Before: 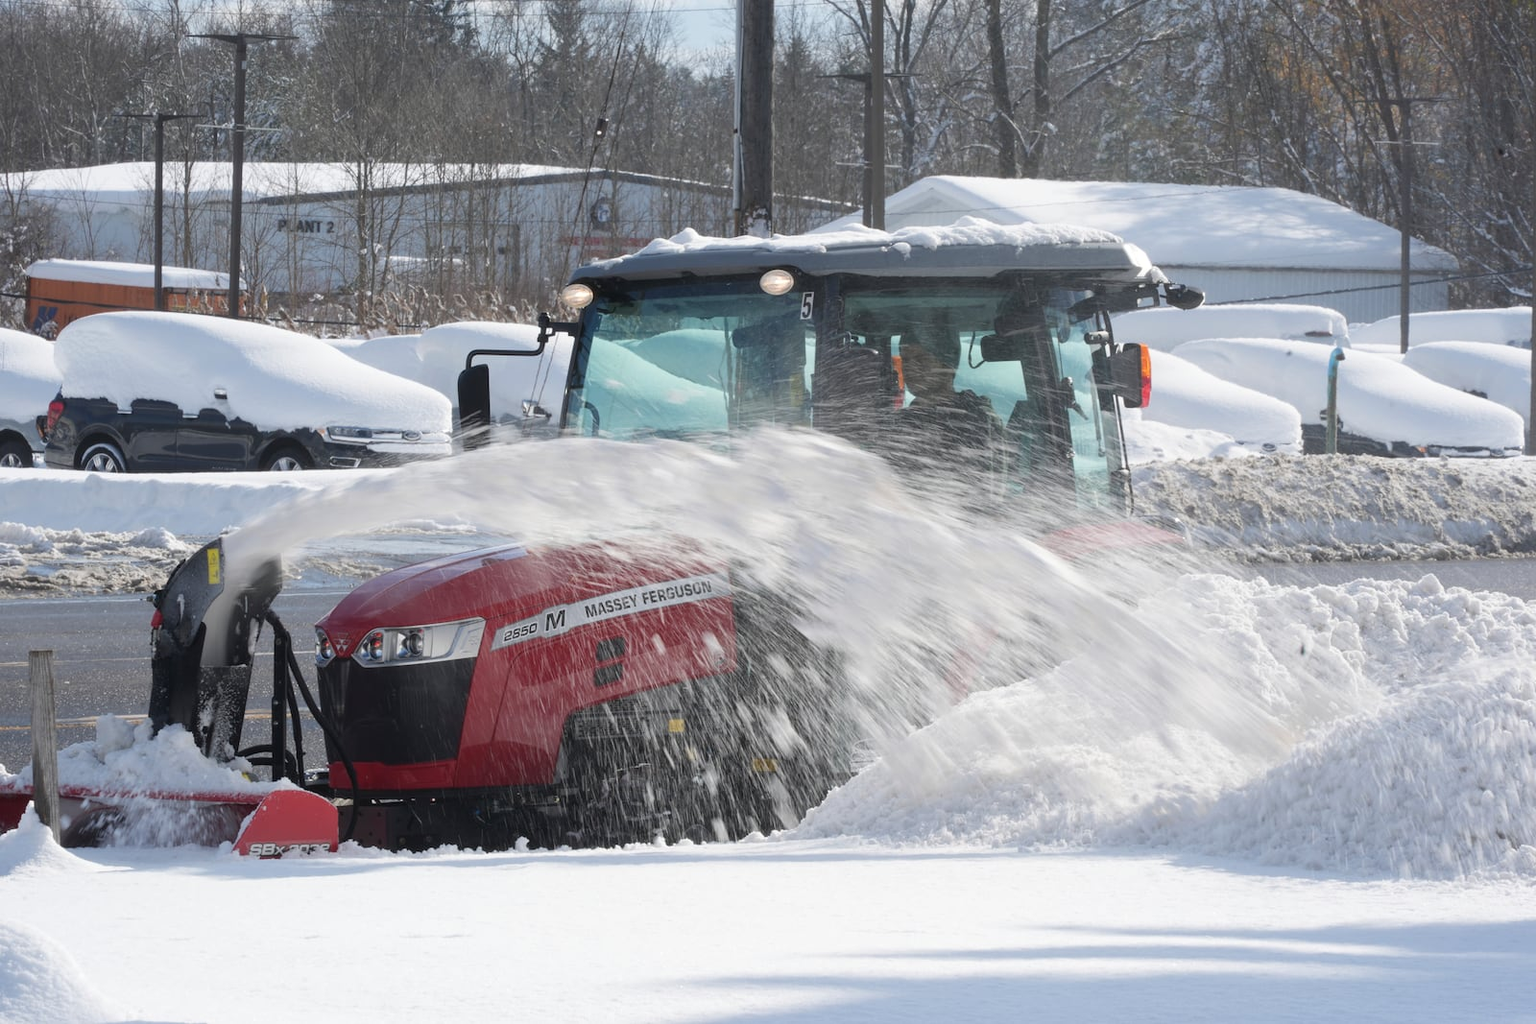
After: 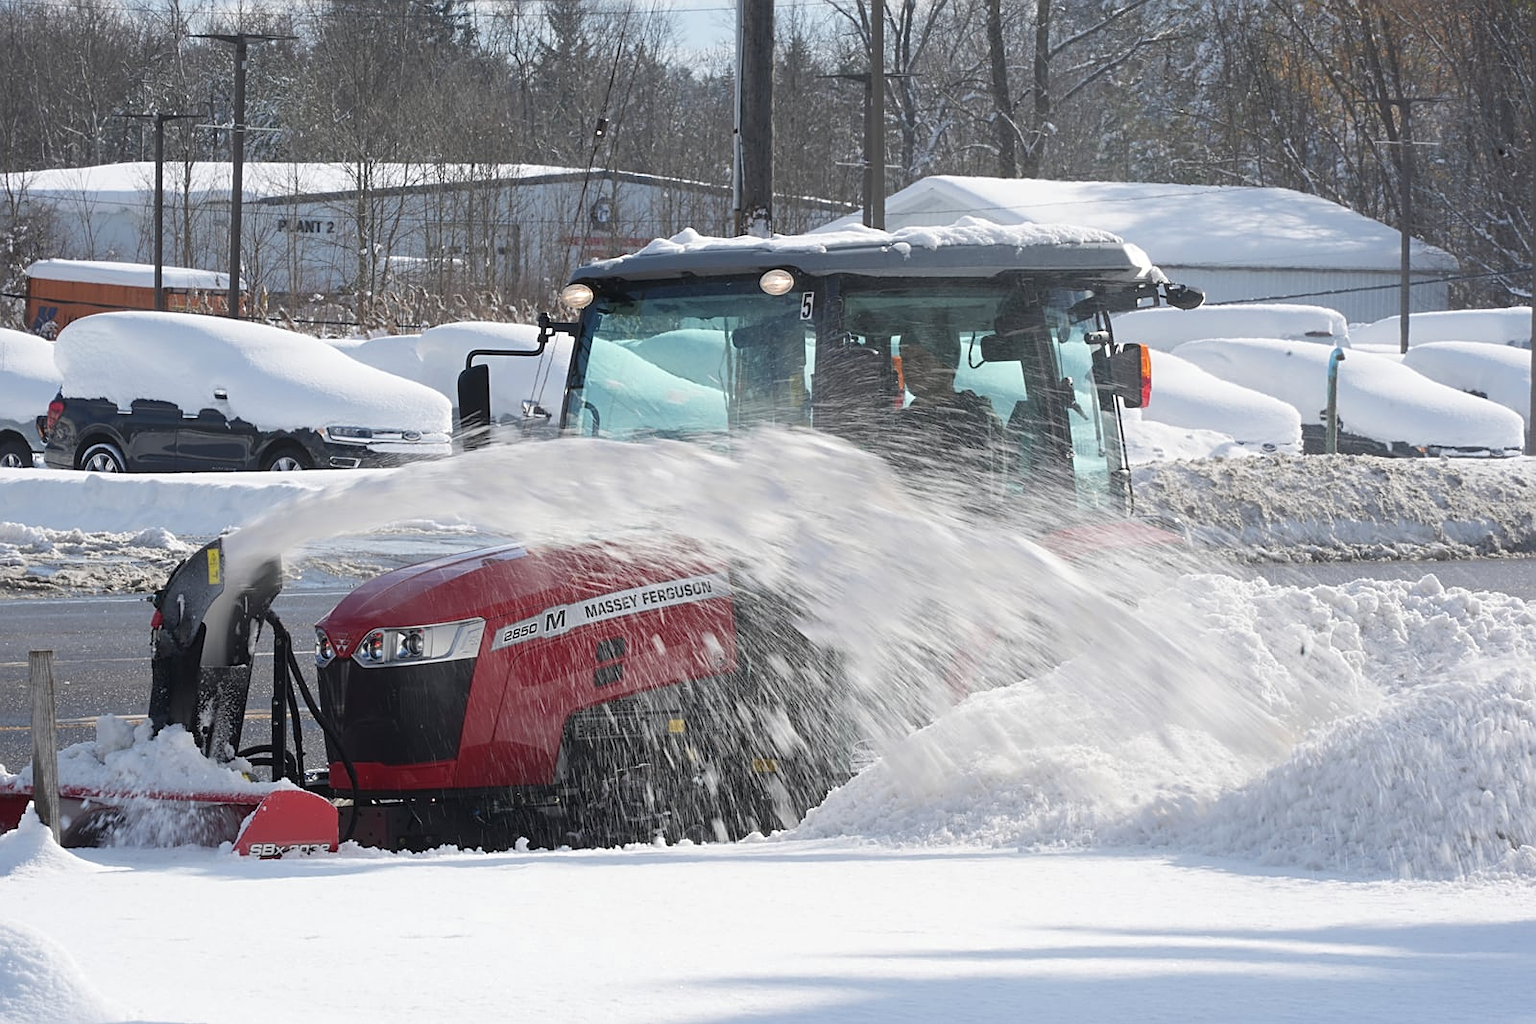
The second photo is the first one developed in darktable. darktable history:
color zones: curves: ch0 [(0.25, 0.5) (0.463, 0.627) (0.484, 0.637) (0.75, 0.5)]
color calibration: illuminant same as pipeline (D50), adaptation none (bypass), x 0.333, y 0.333, temperature 5022.2 K
sharpen: on, module defaults
